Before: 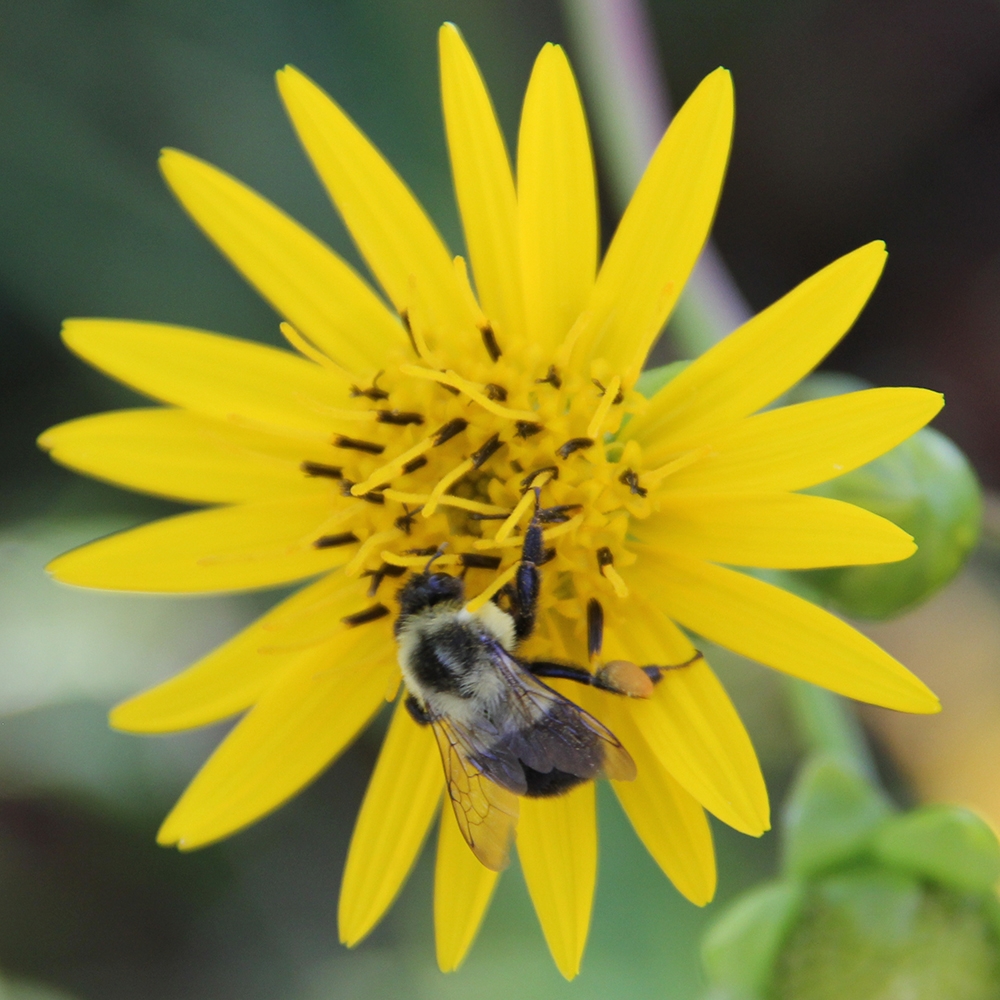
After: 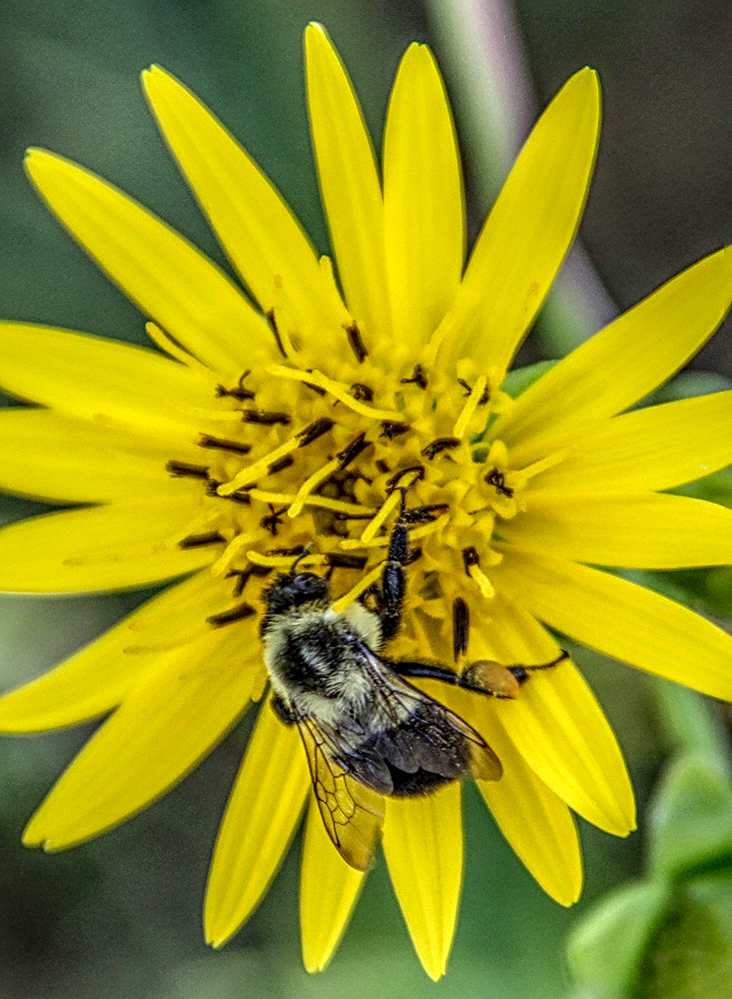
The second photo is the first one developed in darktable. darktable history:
color correction: highlights a* -5.94, highlights b* 11.19
sharpen: radius 3.119
local contrast: highlights 0%, shadows 0%, detail 300%, midtone range 0.3
crop: left 13.443%, right 13.31%
